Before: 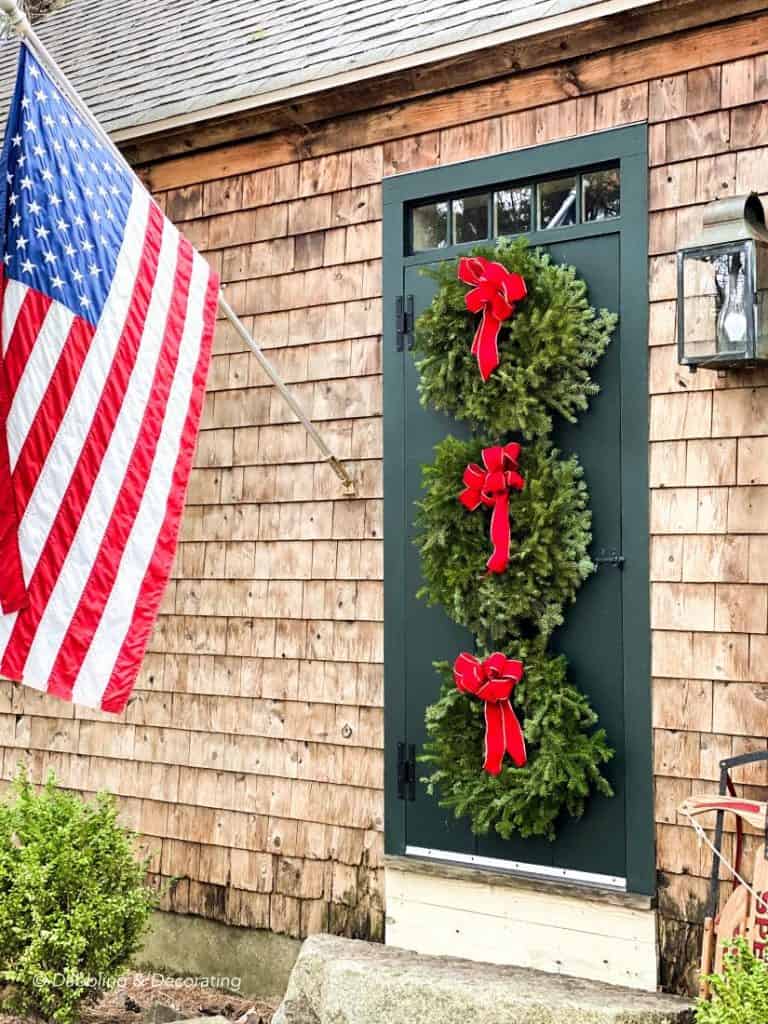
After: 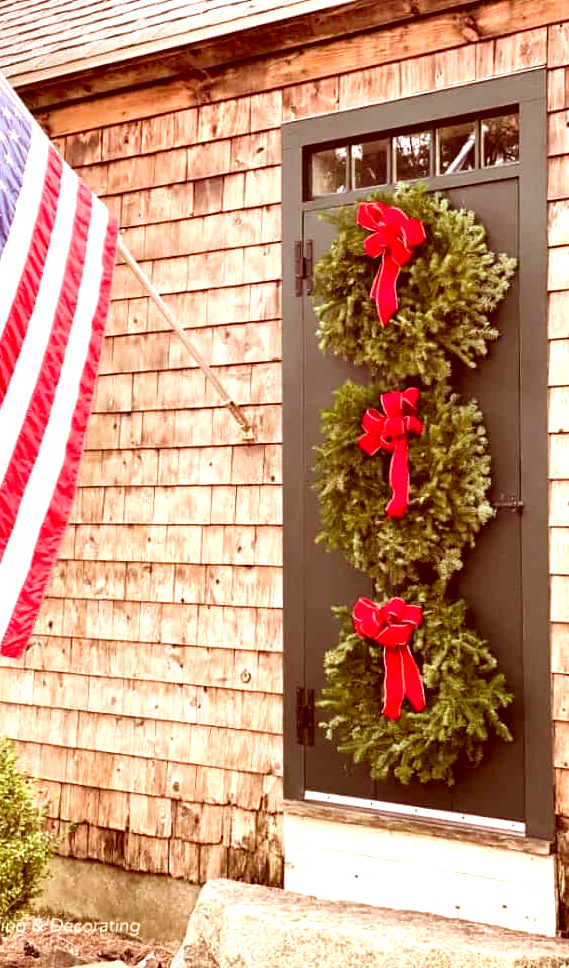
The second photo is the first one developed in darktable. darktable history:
color correction: highlights a* 9.14, highlights b* 8.98, shadows a* 39.98, shadows b* 39.29, saturation 0.819
crop and rotate: left 13.211%, top 5.371%, right 12.628%
exposure: black level correction 0, exposure 0.499 EV, compensate highlight preservation false
